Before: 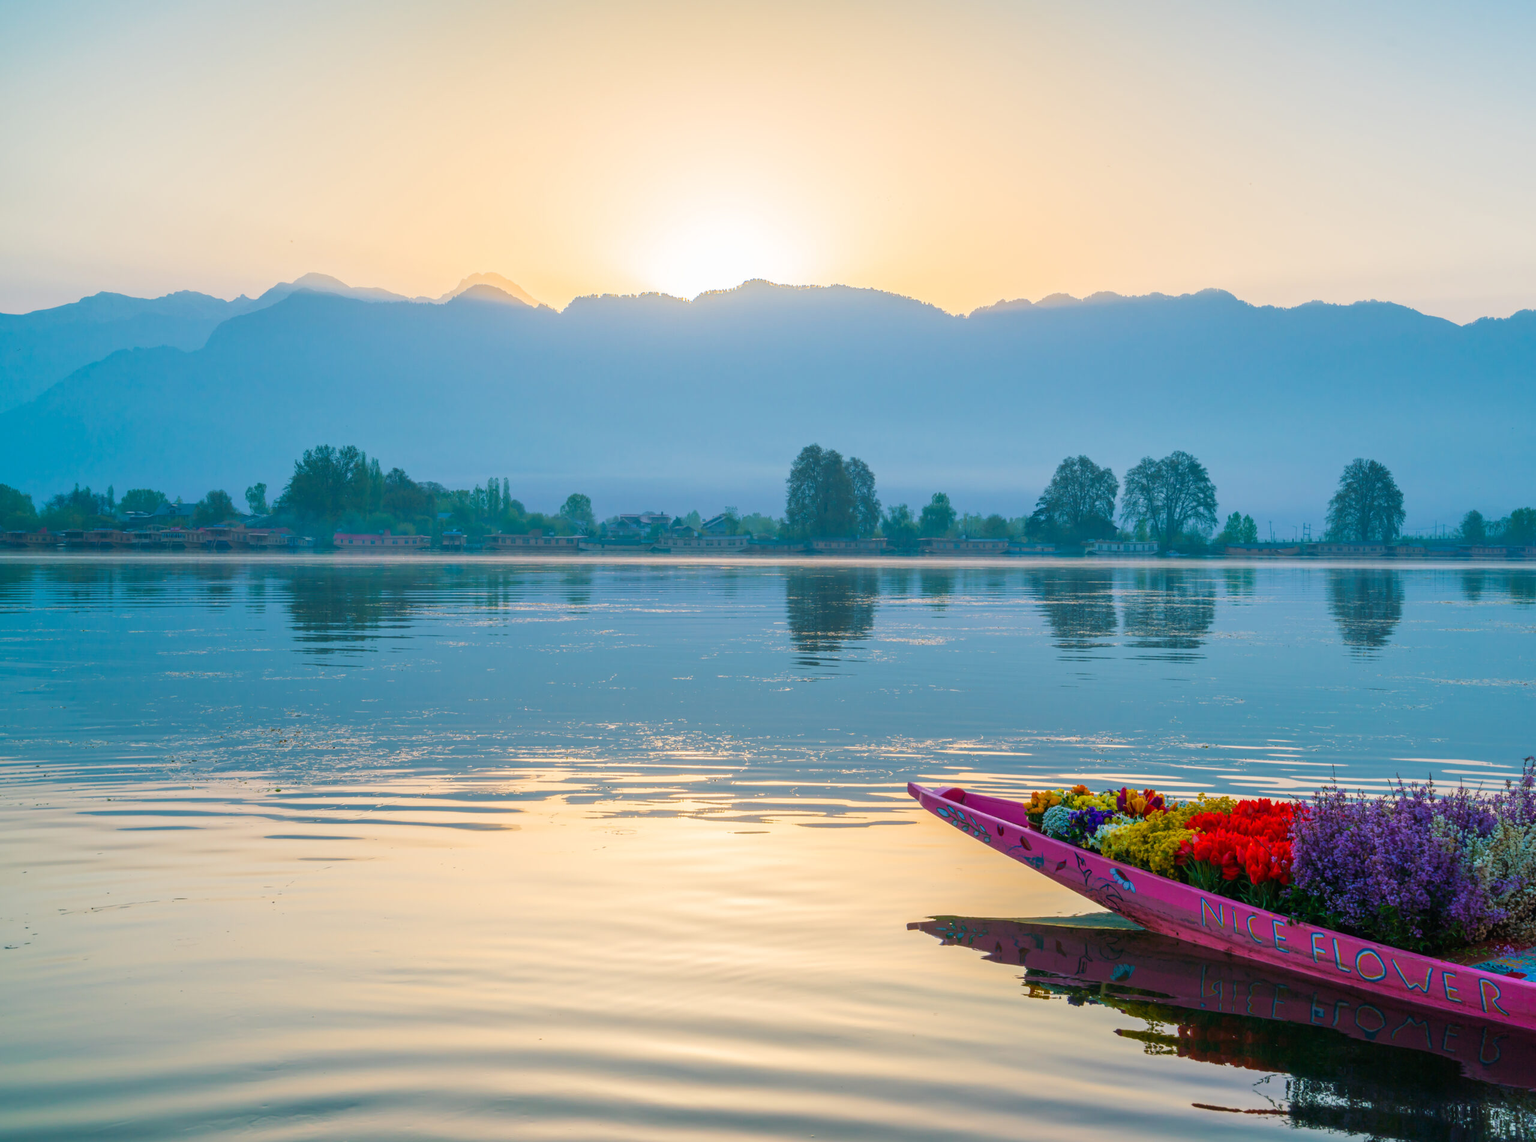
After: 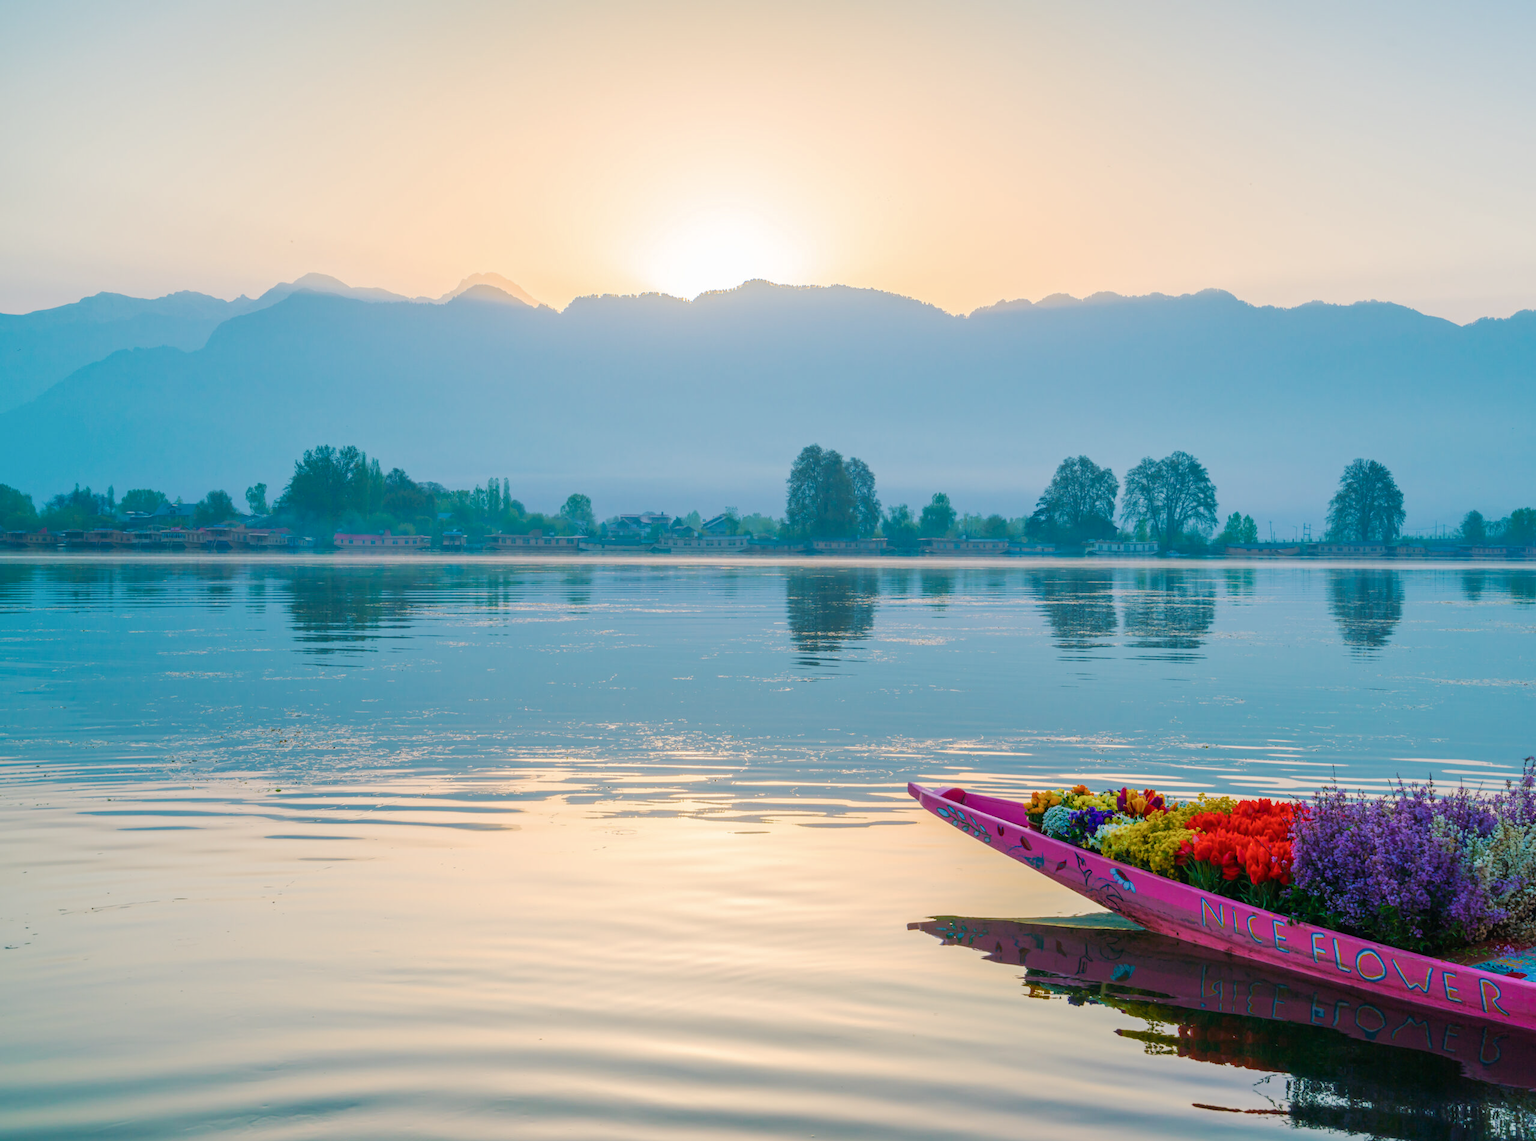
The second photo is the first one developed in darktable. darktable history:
color balance rgb: shadows lift › chroma 1.044%, shadows lift › hue 216.09°, perceptual saturation grading › global saturation -2.07%, perceptual saturation grading › highlights -8.271%, perceptual saturation grading › mid-tones 7.367%, perceptual saturation grading › shadows 5.032%
base curve: curves: ch0 [(0, 0) (0.262, 0.32) (0.722, 0.705) (1, 1)], preserve colors none
